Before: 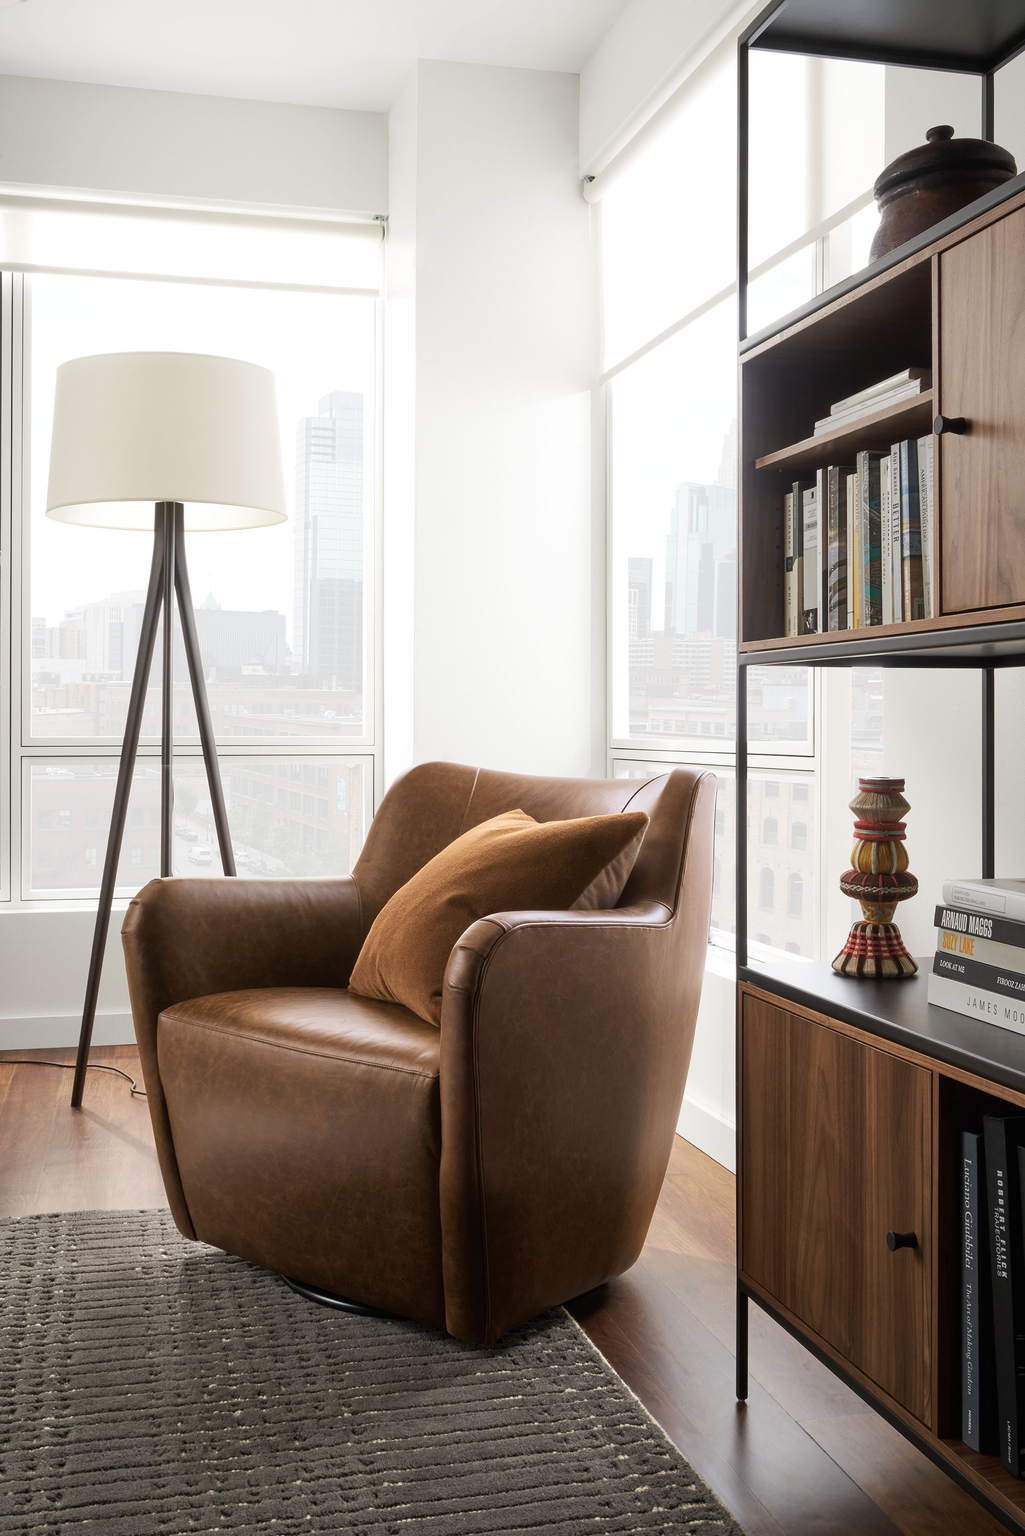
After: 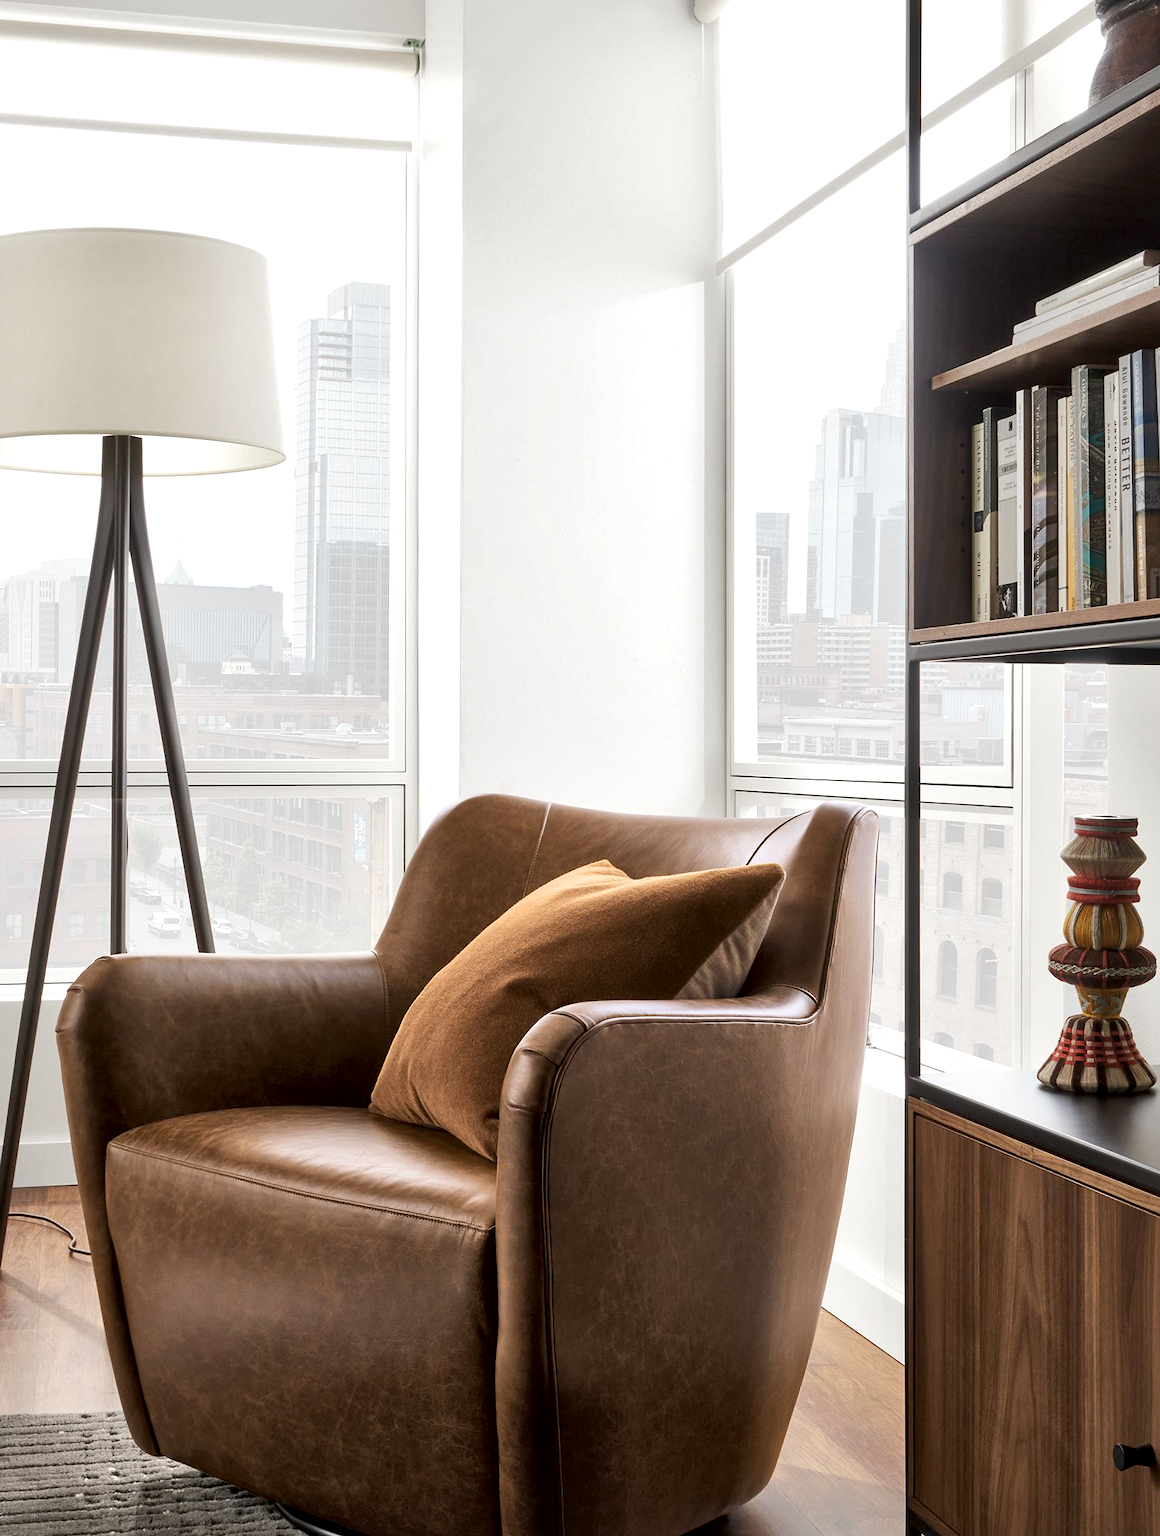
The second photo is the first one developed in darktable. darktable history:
local contrast: mode bilateral grid, contrast 25, coarseness 59, detail 150%, midtone range 0.2
shadows and highlights: shadows 36.77, highlights -27.82, soften with gaussian
exposure: black level correction 0.001, exposure 0.017 EV, compensate highlight preservation false
crop: left 7.923%, top 12.185%, right 10.111%, bottom 15.423%
